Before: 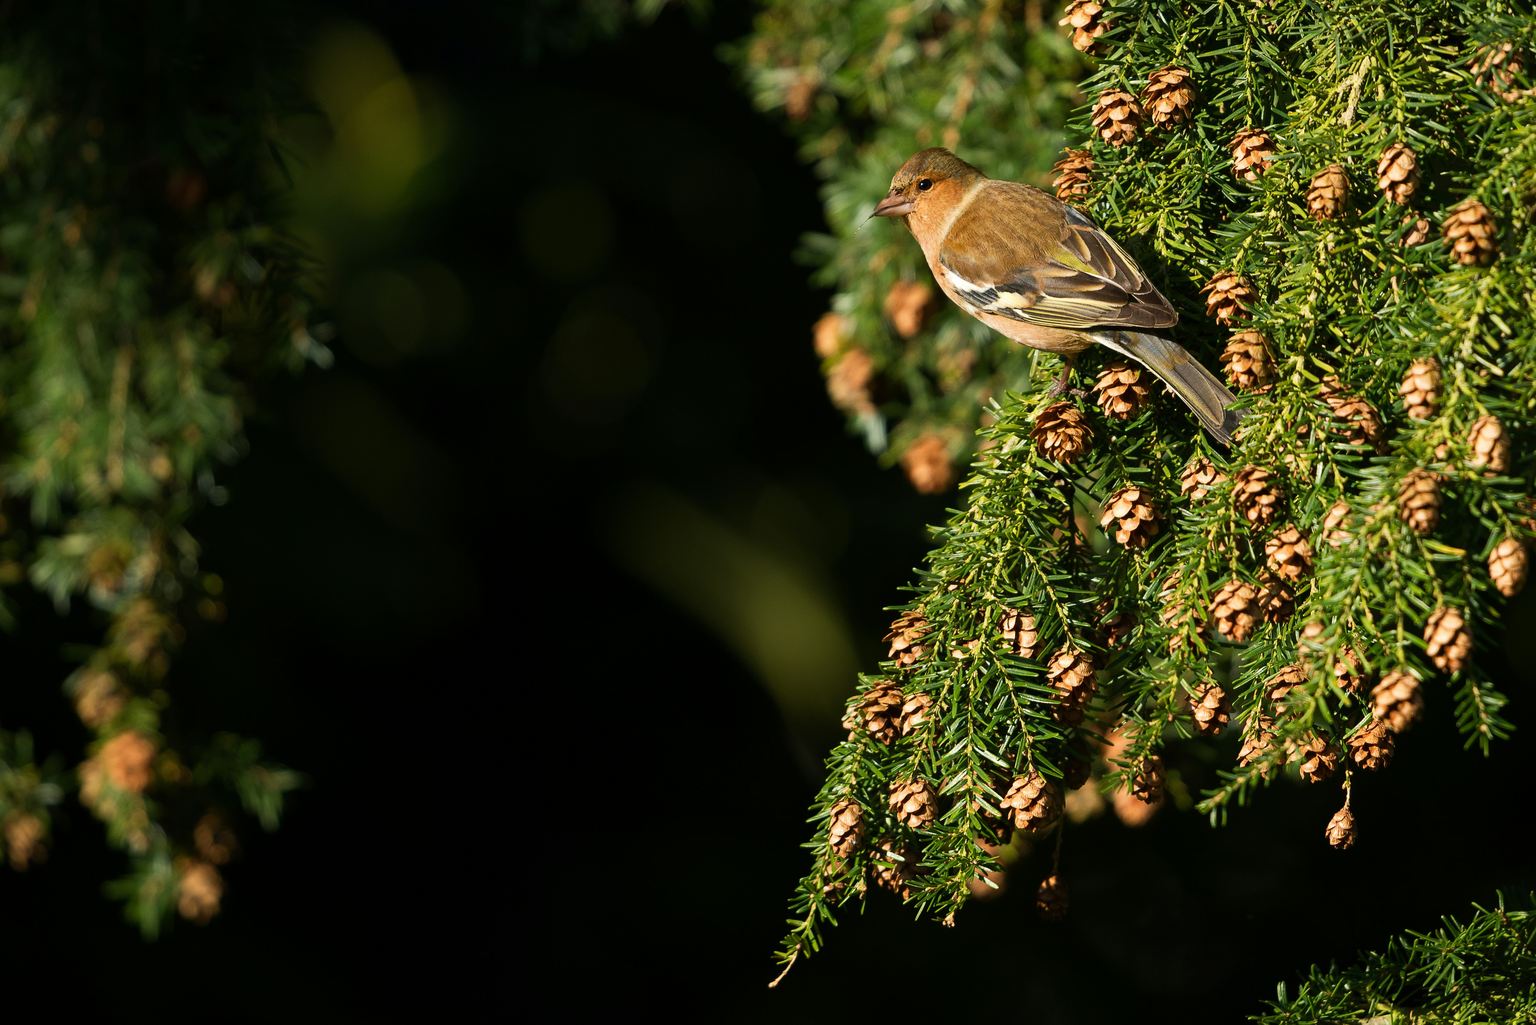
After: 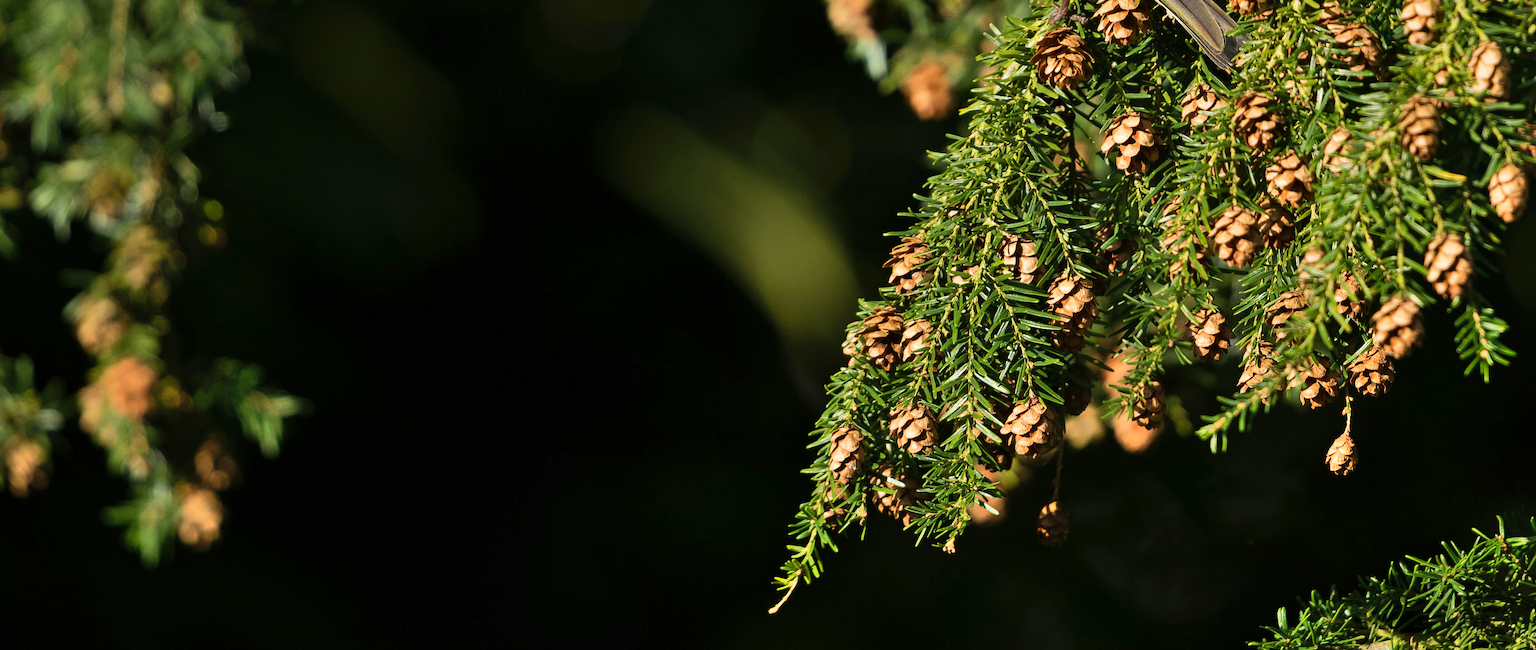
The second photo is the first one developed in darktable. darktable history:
crop and rotate: top 36.548%
shadows and highlights: shadows 53.03, soften with gaussian
